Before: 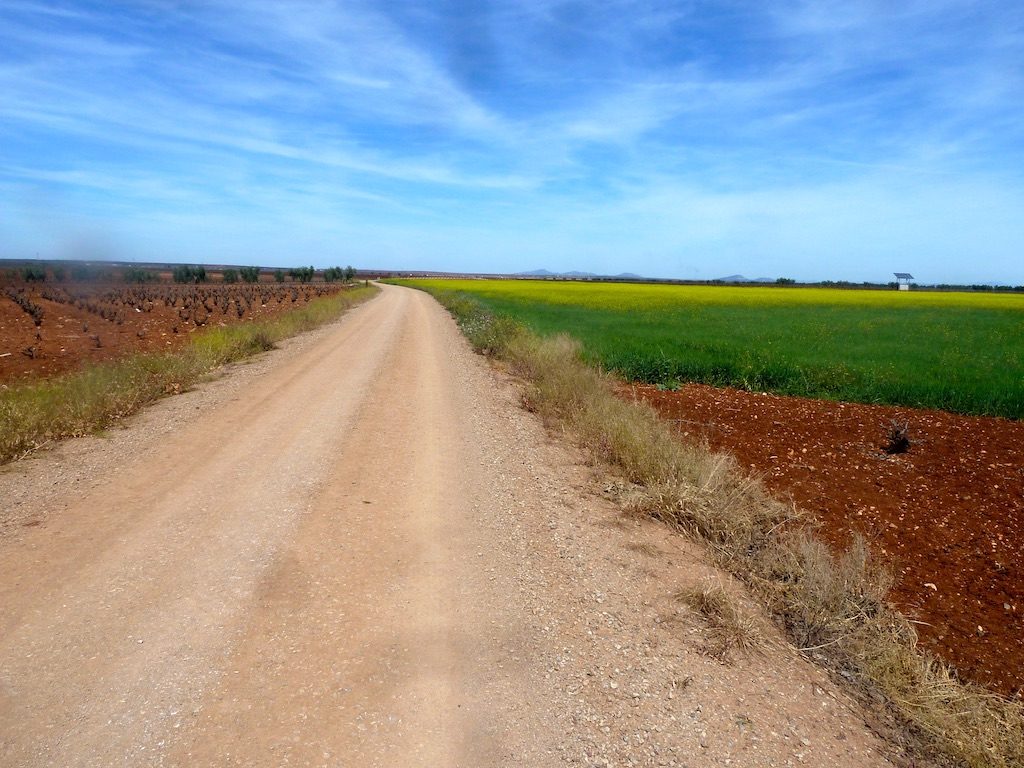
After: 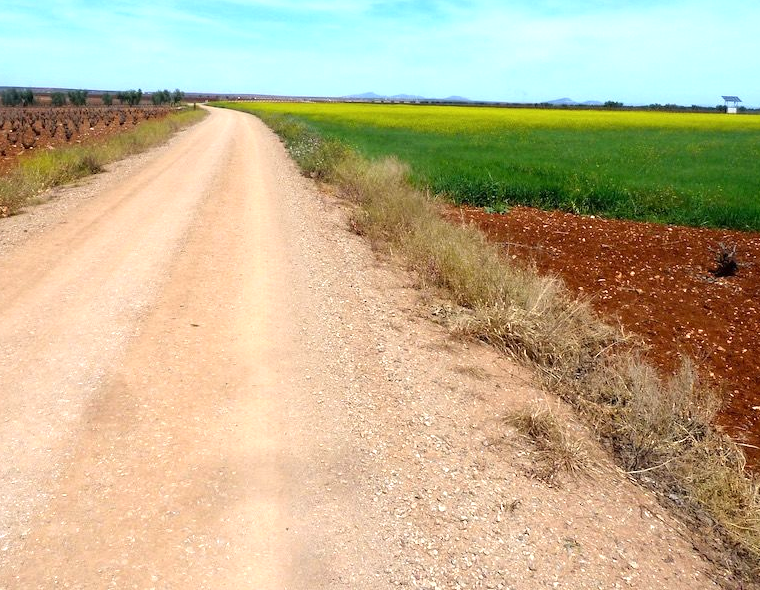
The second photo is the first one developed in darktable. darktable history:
crop: left 16.868%, top 23.083%, right 8.88%
exposure: black level correction 0, exposure 0.592 EV, compensate highlight preservation false
contrast brightness saturation: contrast 0.071
